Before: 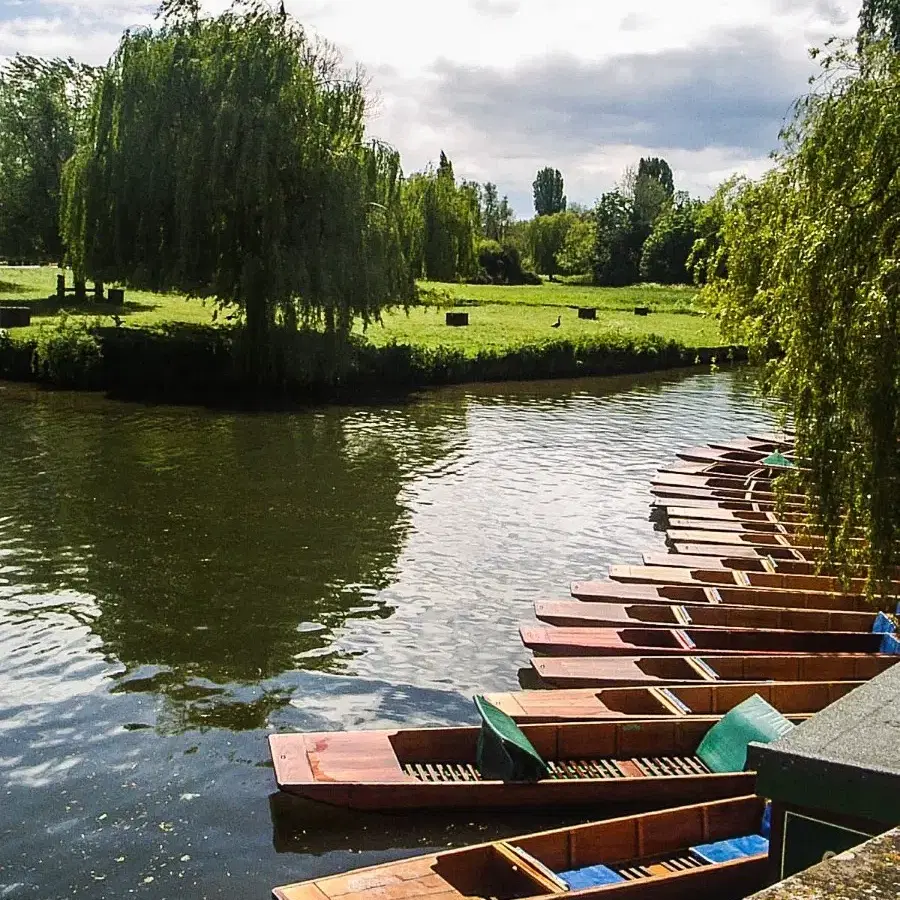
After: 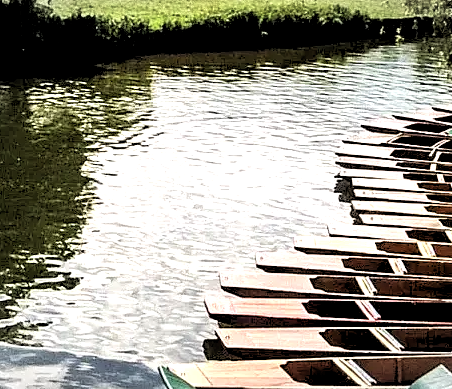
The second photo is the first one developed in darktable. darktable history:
exposure: exposure 0.6 EV, compensate highlight preservation false
crop: left 35.03%, top 36.625%, right 14.663%, bottom 20.057%
vignetting: fall-off start 100%, brightness -0.282, width/height ratio 1.31
rgb levels: levels [[0.034, 0.472, 0.904], [0, 0.5, 1], [0, 0.5, 1]]
